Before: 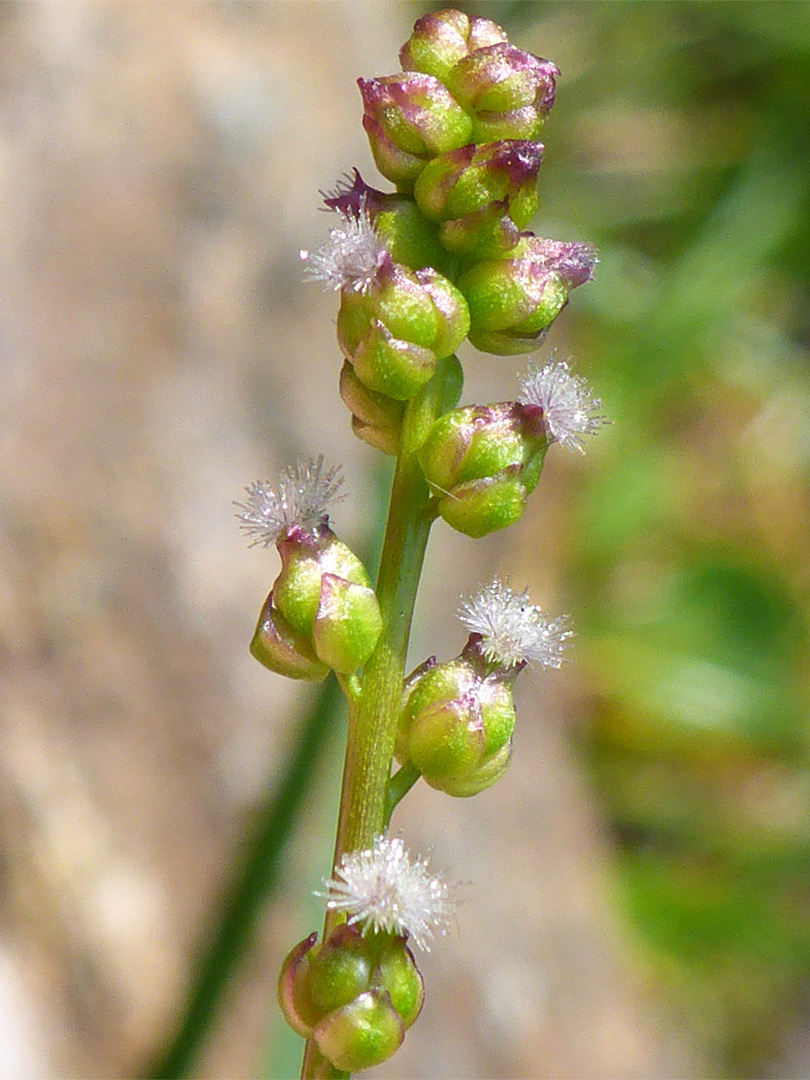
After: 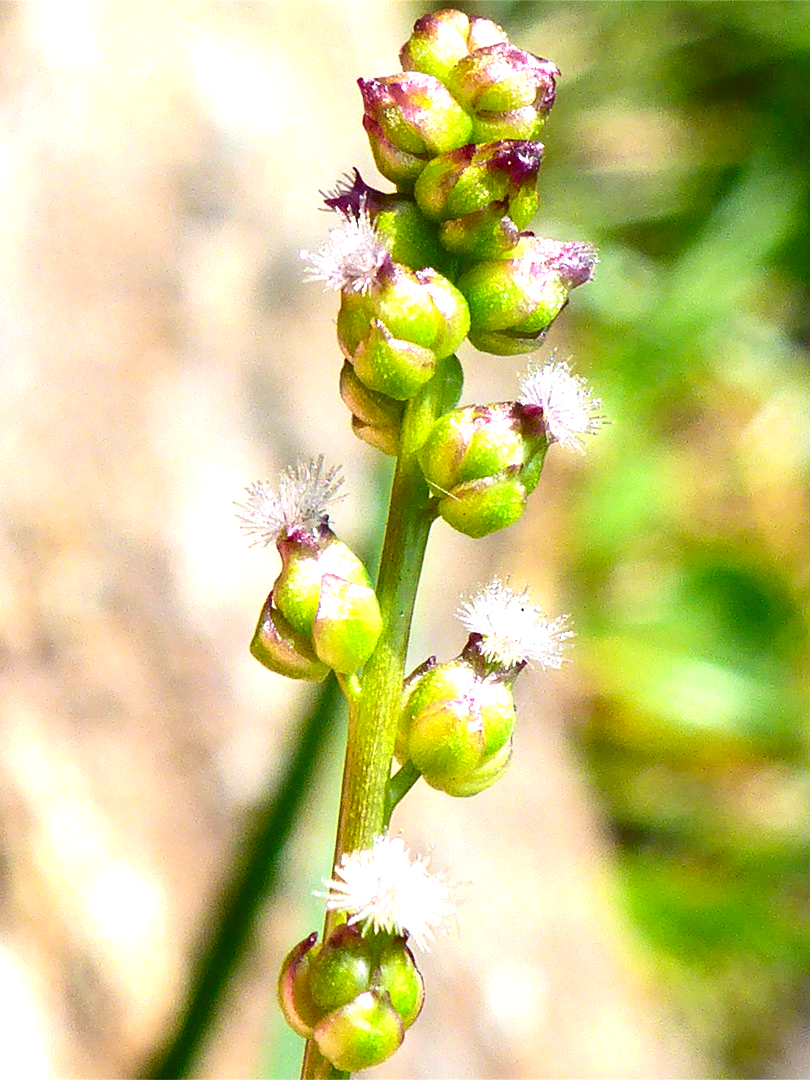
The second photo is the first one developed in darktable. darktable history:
contrast brightness saturation: contrast 0.188, brightness -0.243, saturation 0.109
exposure: black level correction 0, exposure 1.096 EV, compensate highlight preservation false
